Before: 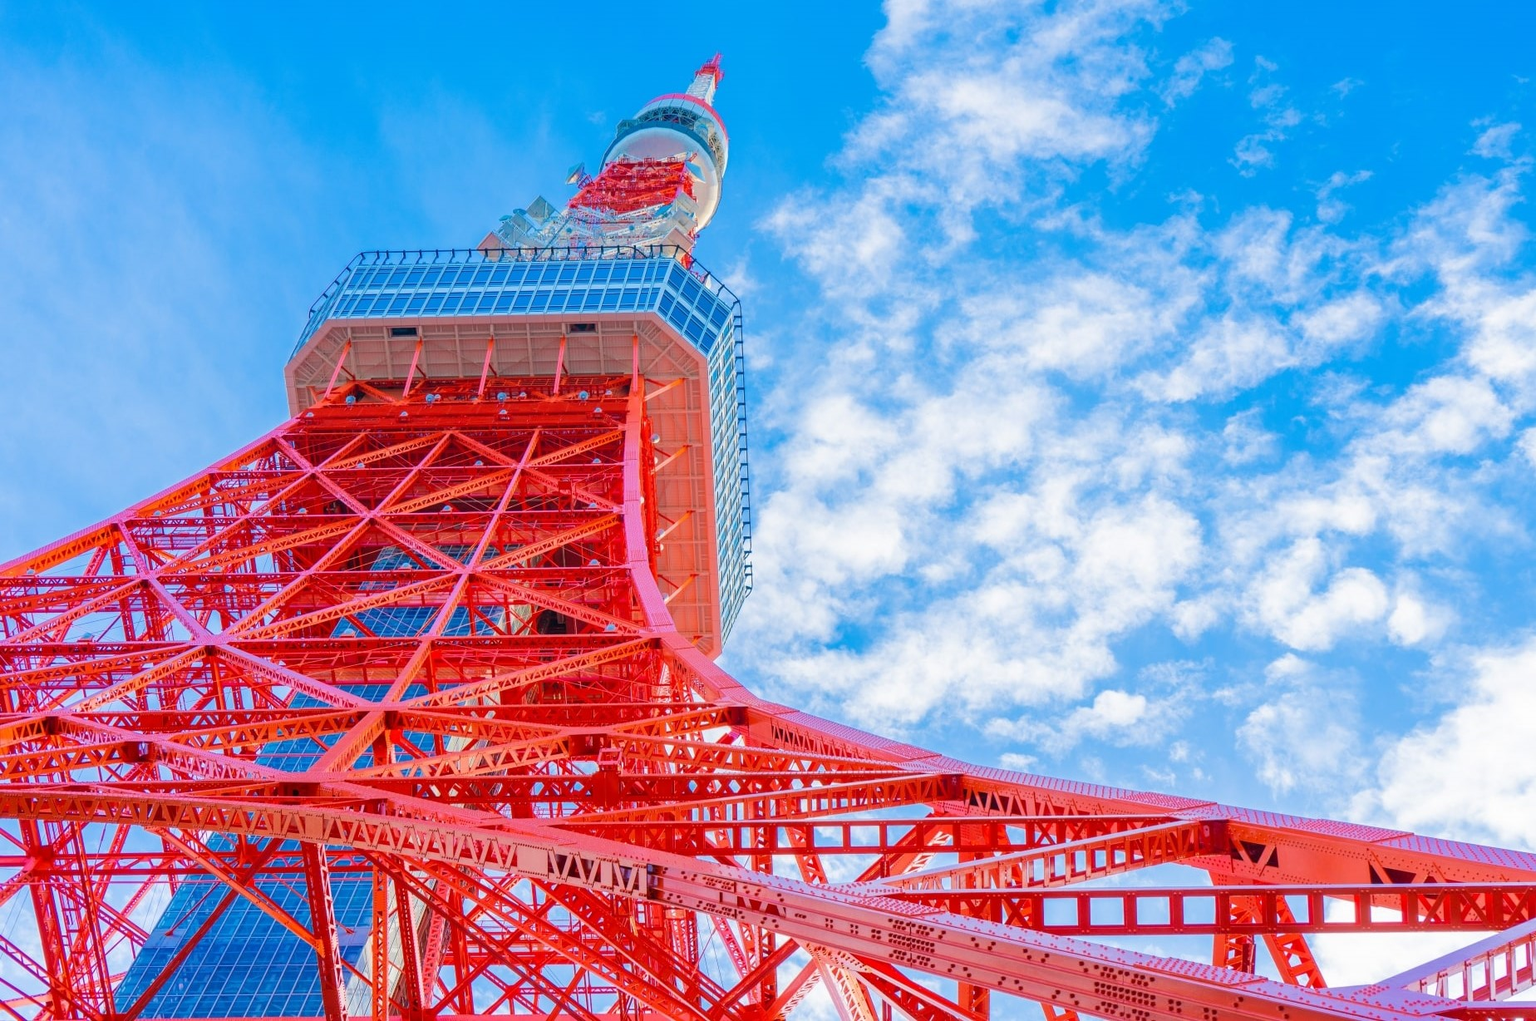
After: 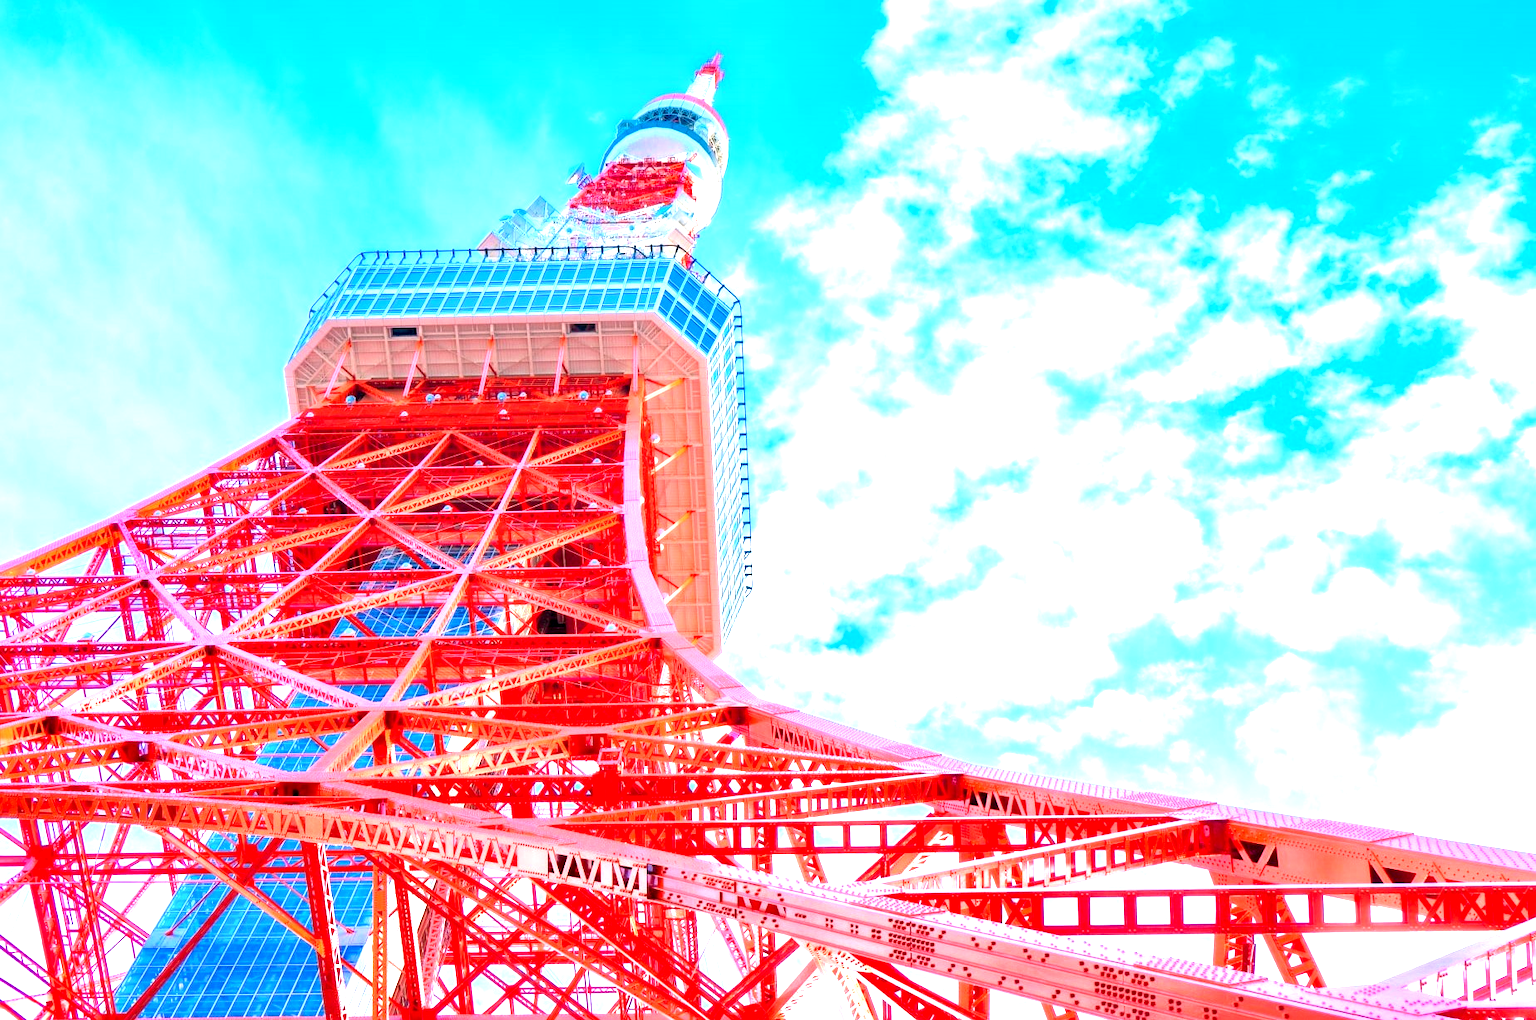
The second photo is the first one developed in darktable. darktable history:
exposure: black level correction 0, exposure 1.469 EV, compensate exposure bias true, compensate highlight preservation false
contrast equalizer: y [[0.514, 0.573, 0.581, 0.508, 0.5, 0.5], [0.5 ×6], [0.5 ×6], [0 ×6], [0 ×6]]
